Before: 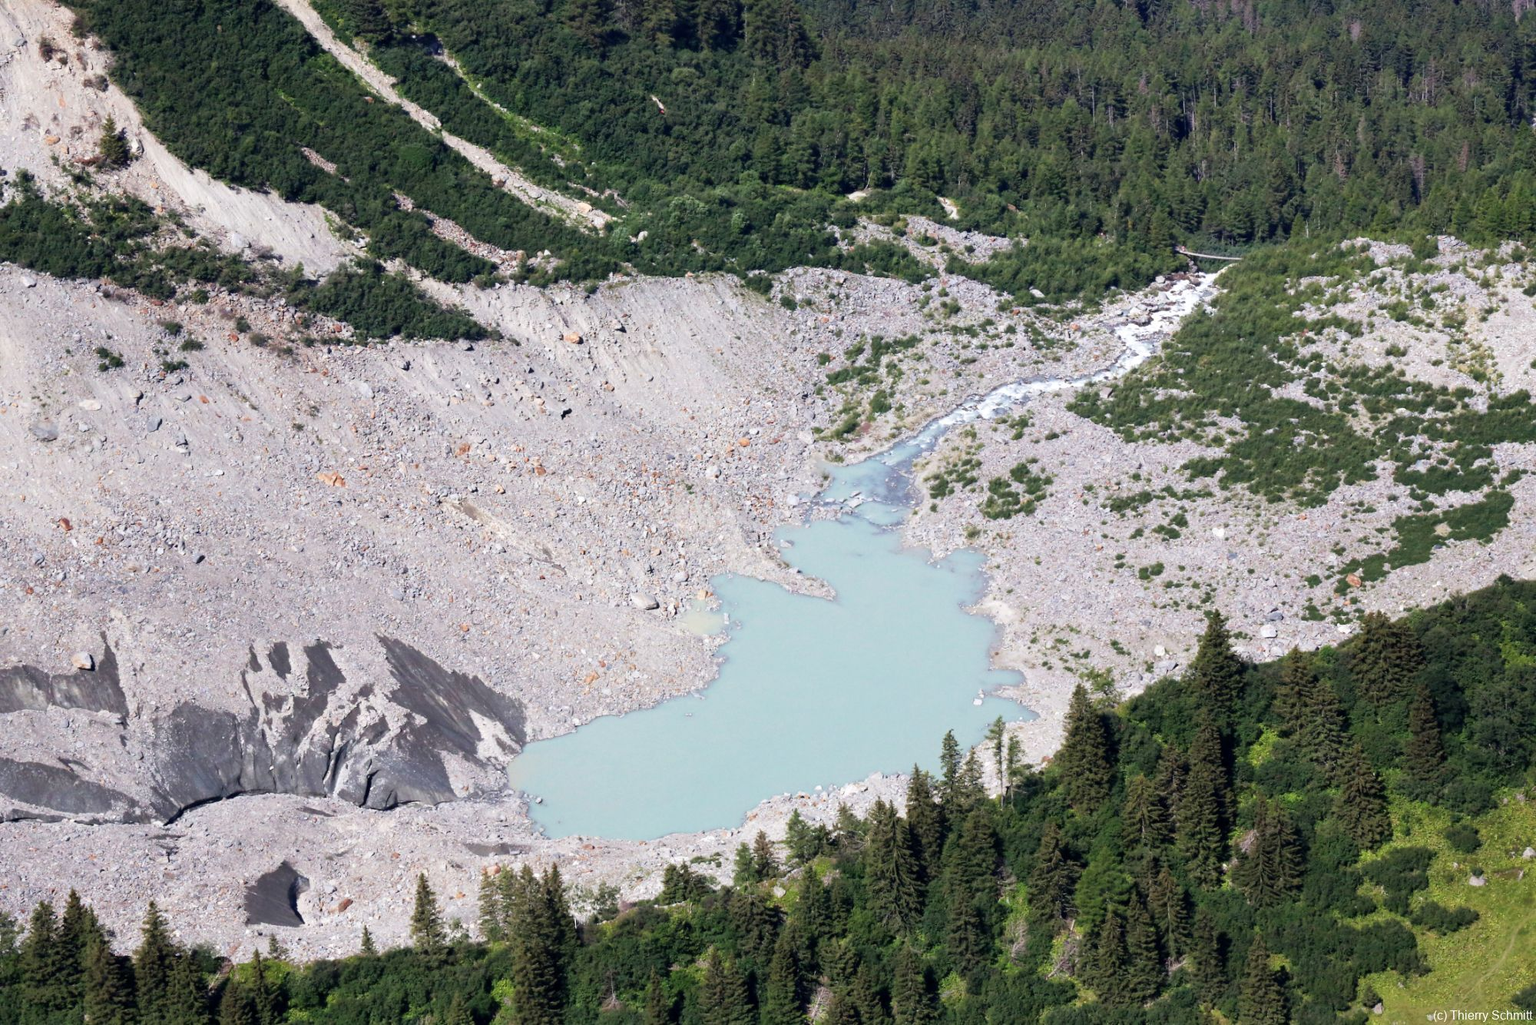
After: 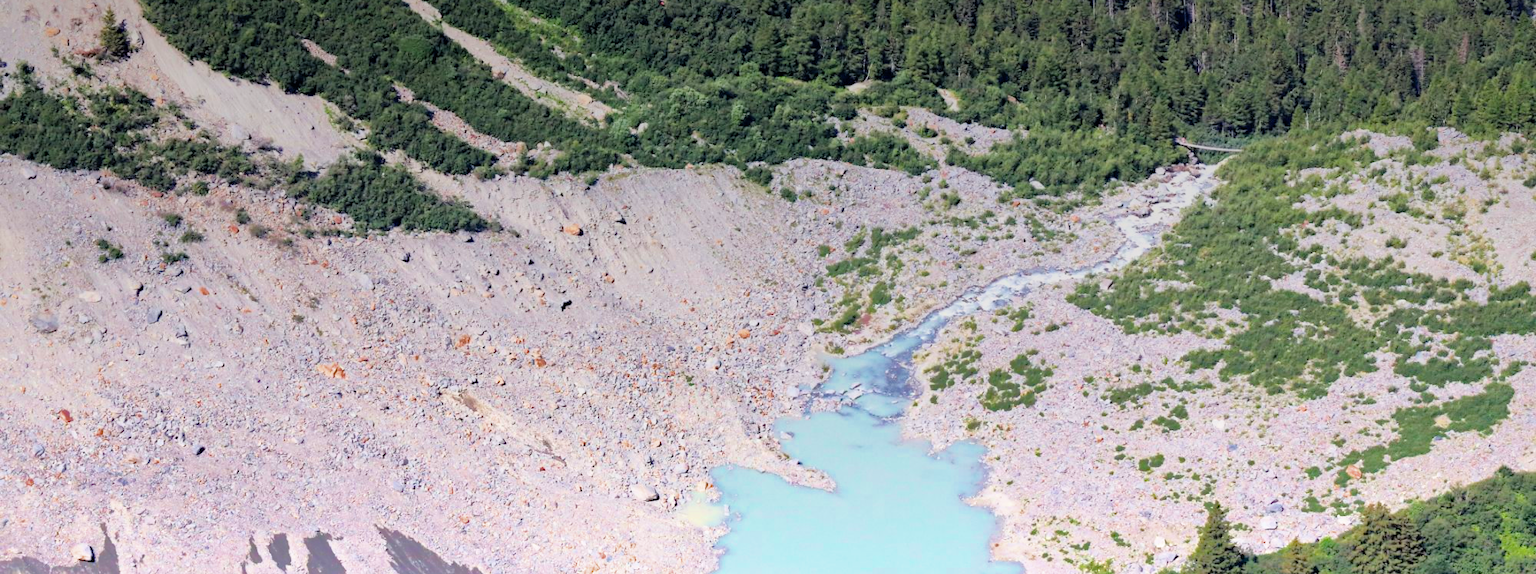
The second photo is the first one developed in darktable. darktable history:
shadows and highlights: shadows 40, highlights -60
filmic rgb: black relative exposure -7.15 EV, white relative exposure 5.36 EV, hardness 3.02, color science v6 (2022)
graduated density: density -3.9 EV
crop and rotate: top 10.605%, bottom 33.274%
haze removal: compatibility mode true, adaptive false
